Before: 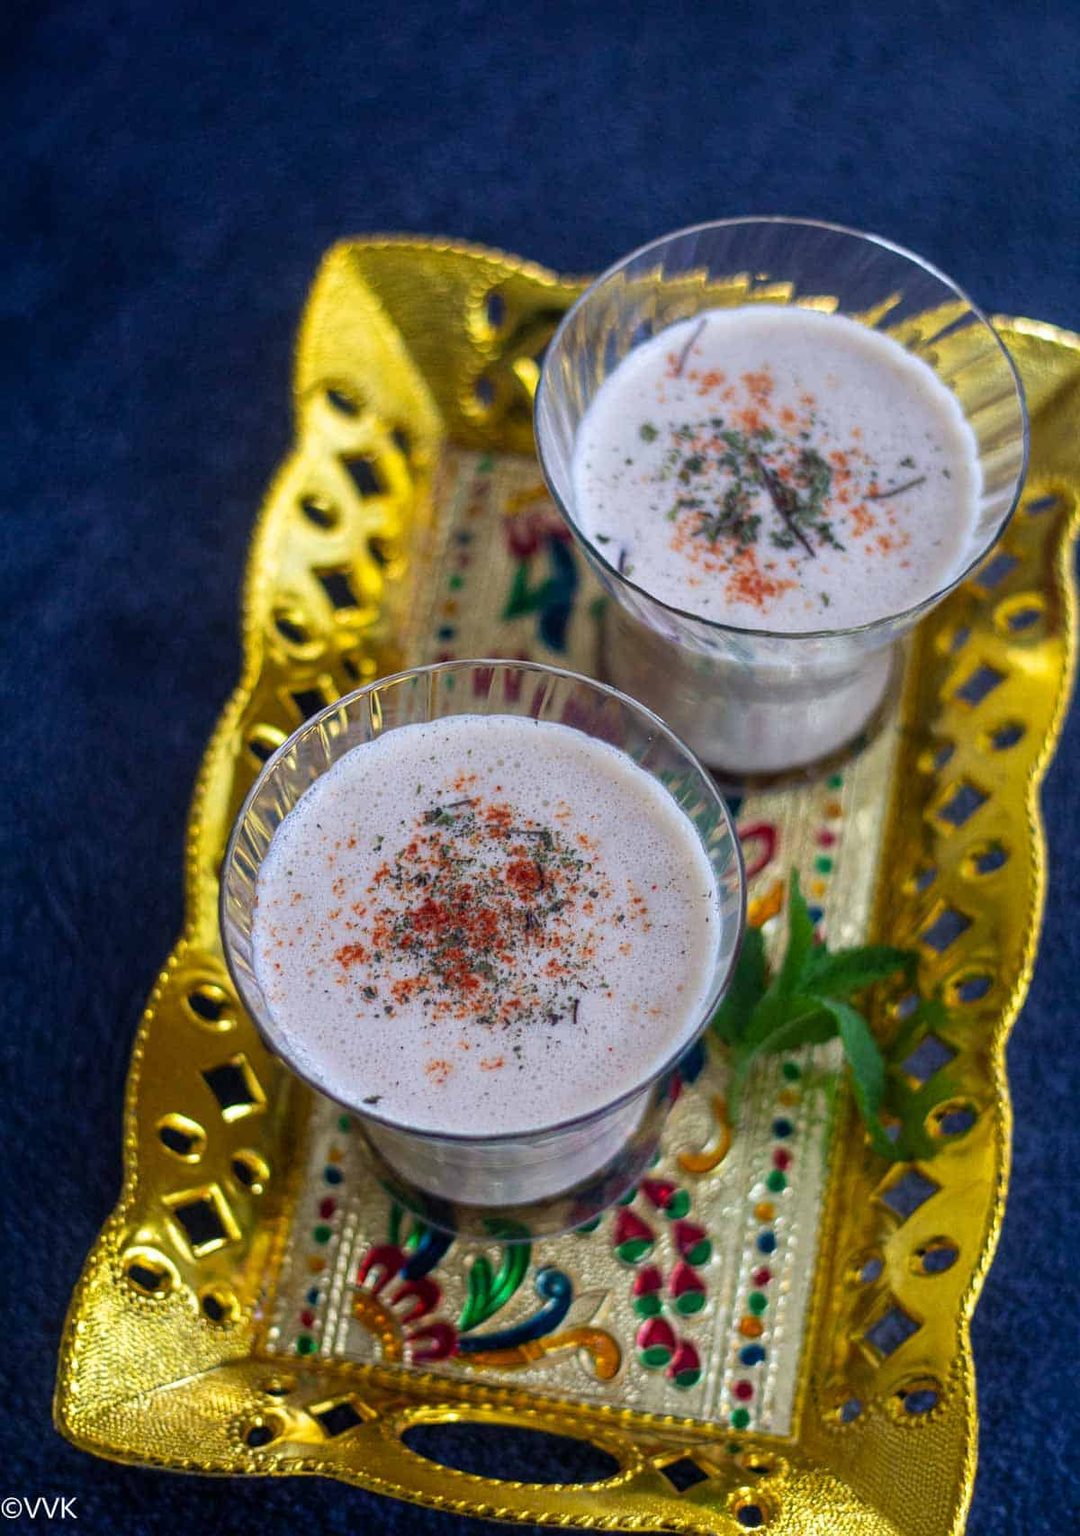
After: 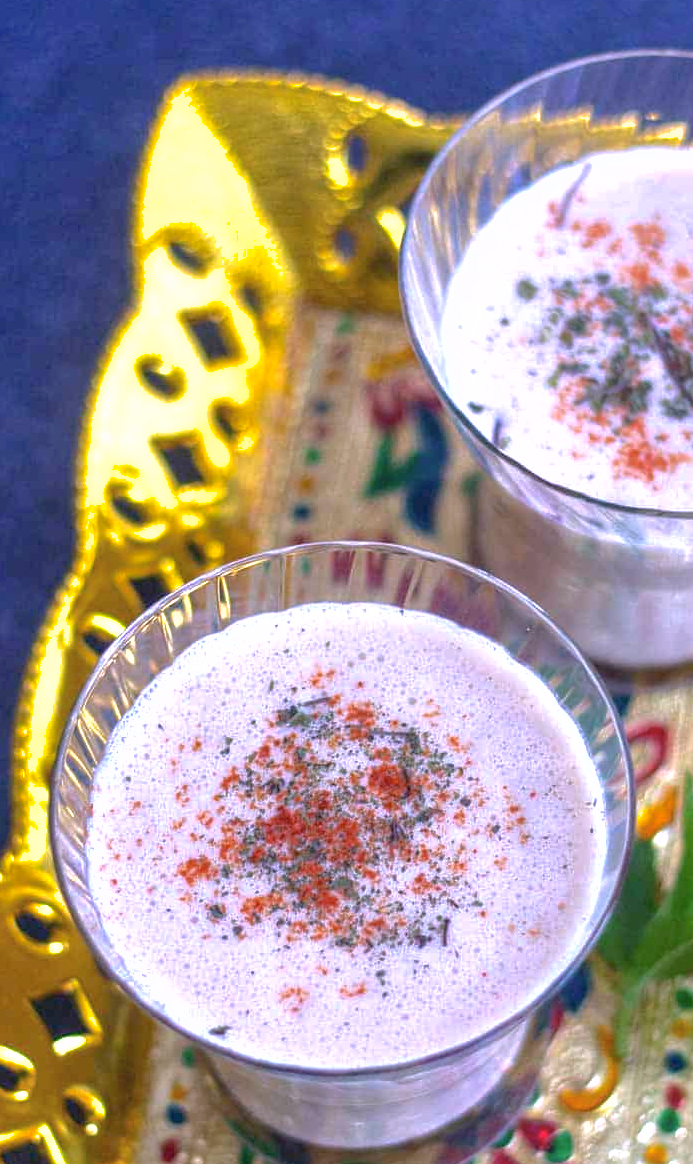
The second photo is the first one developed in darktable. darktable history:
white balance: red 1.042, blue 1.17
exposure: black level correction 0.001, exposure 1.05 EV, compensate exposure bias true, compensate highlight preservation false
contrast brightness saturation: contrast -0.1, saturation -0.1
shadows and highlights: on, module defaults
crop: left 16.202%, top 11.208%, right 26.045%, bottom 20.557%
